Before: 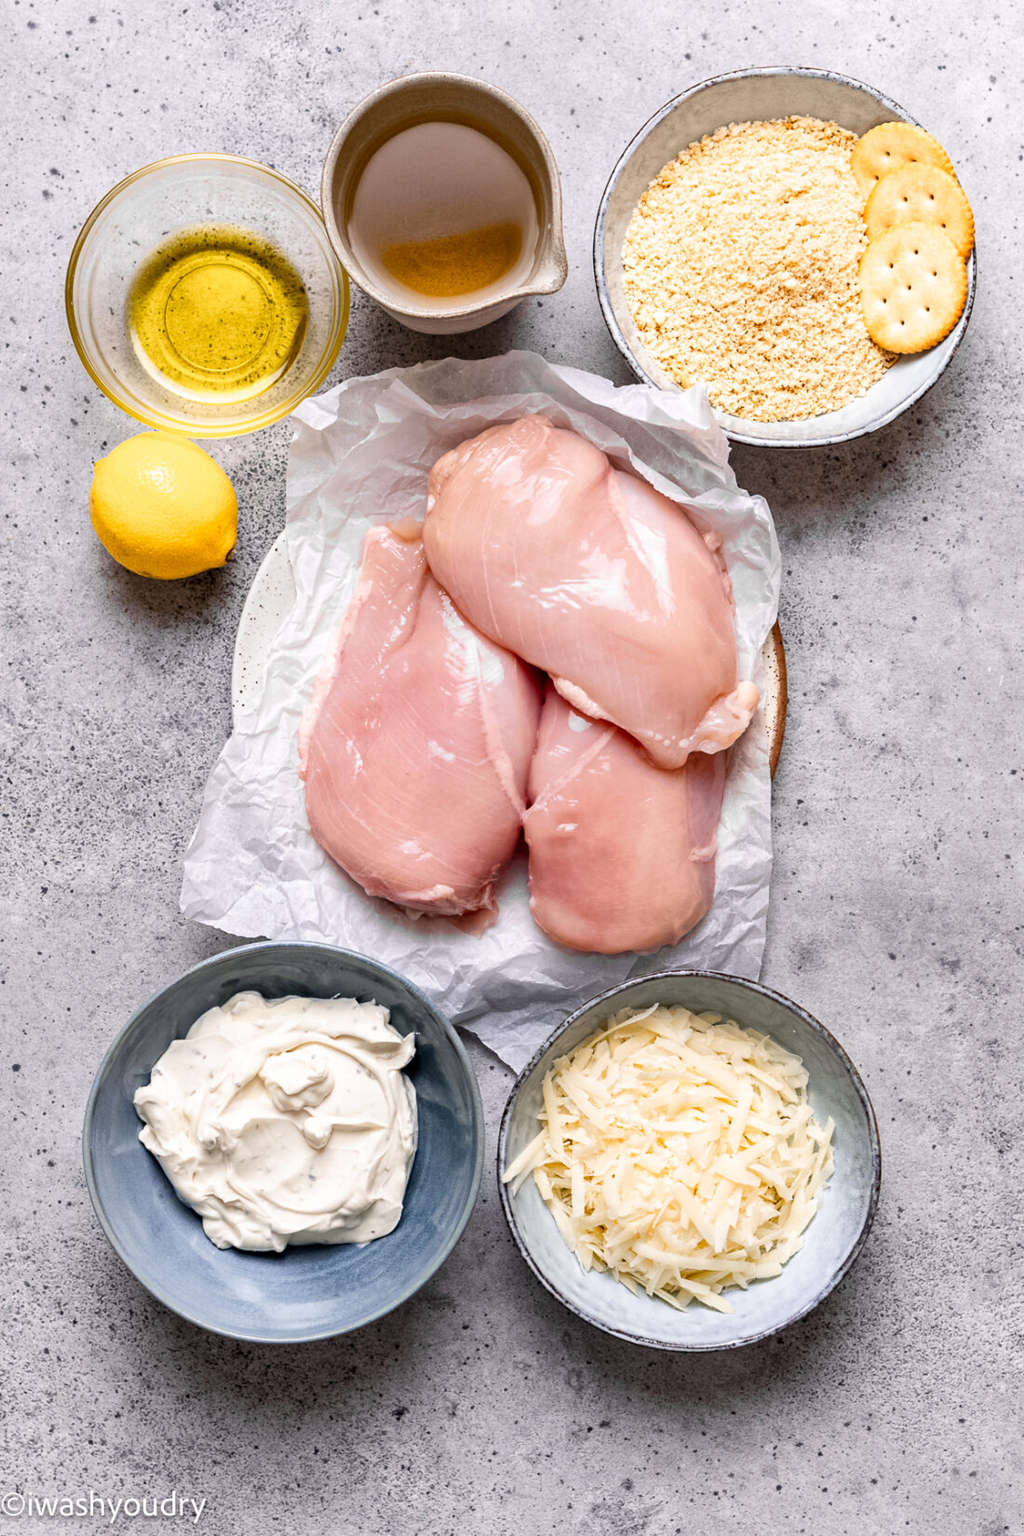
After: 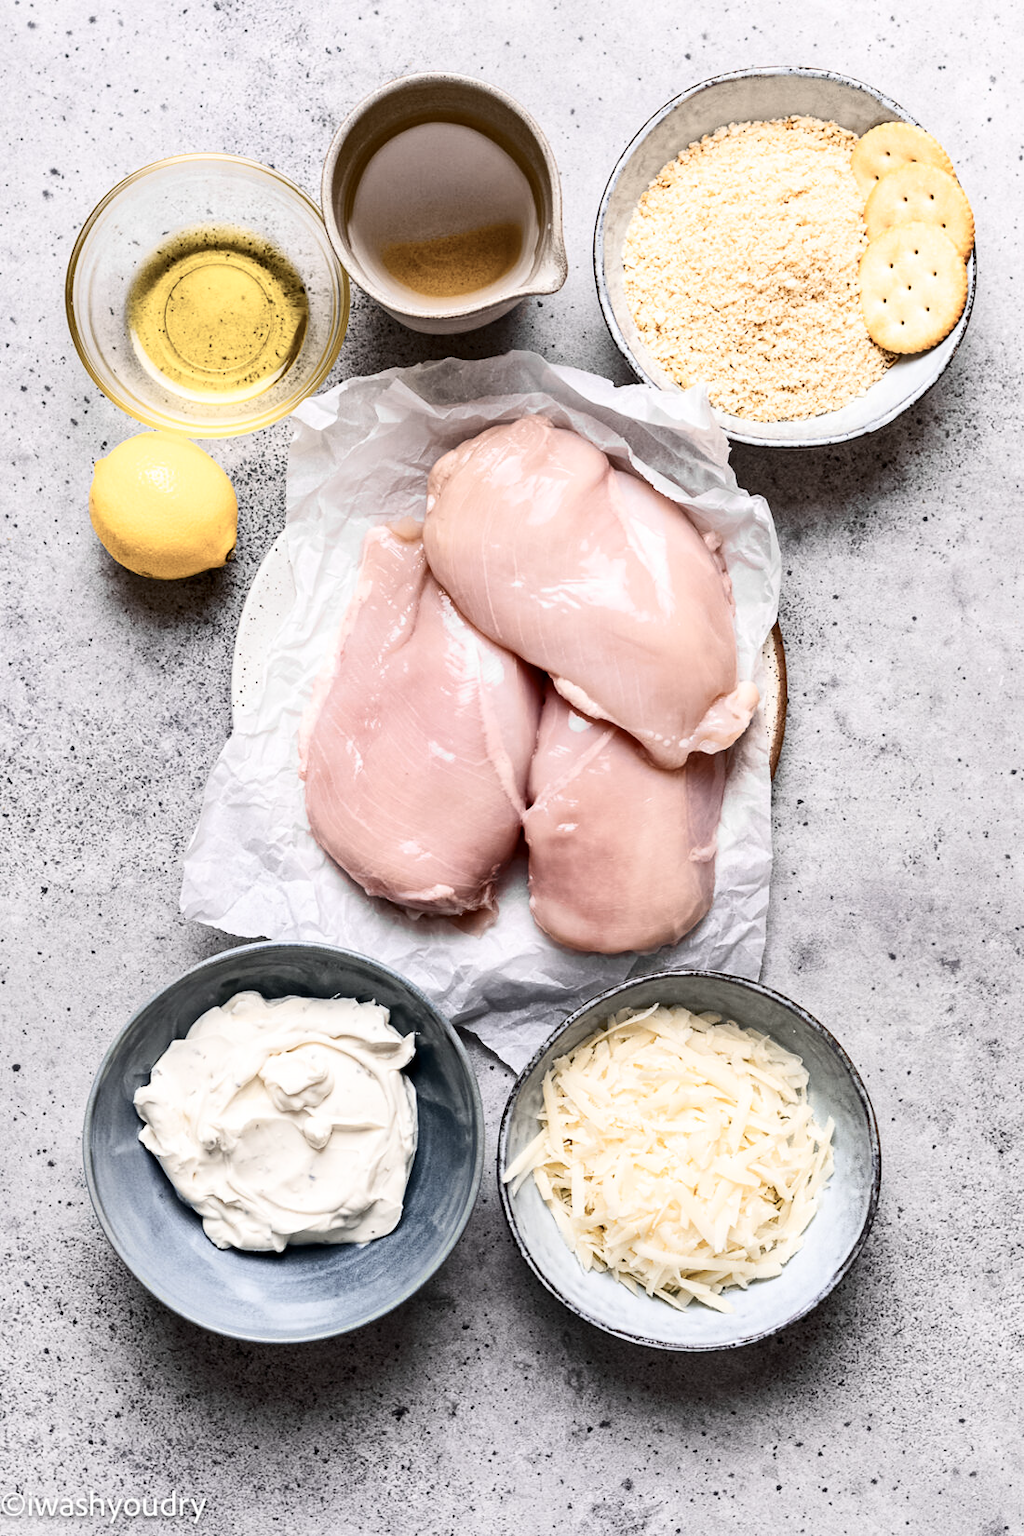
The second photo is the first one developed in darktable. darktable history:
contrast brightness saturation: contrast 0.251, saturation -0.308
